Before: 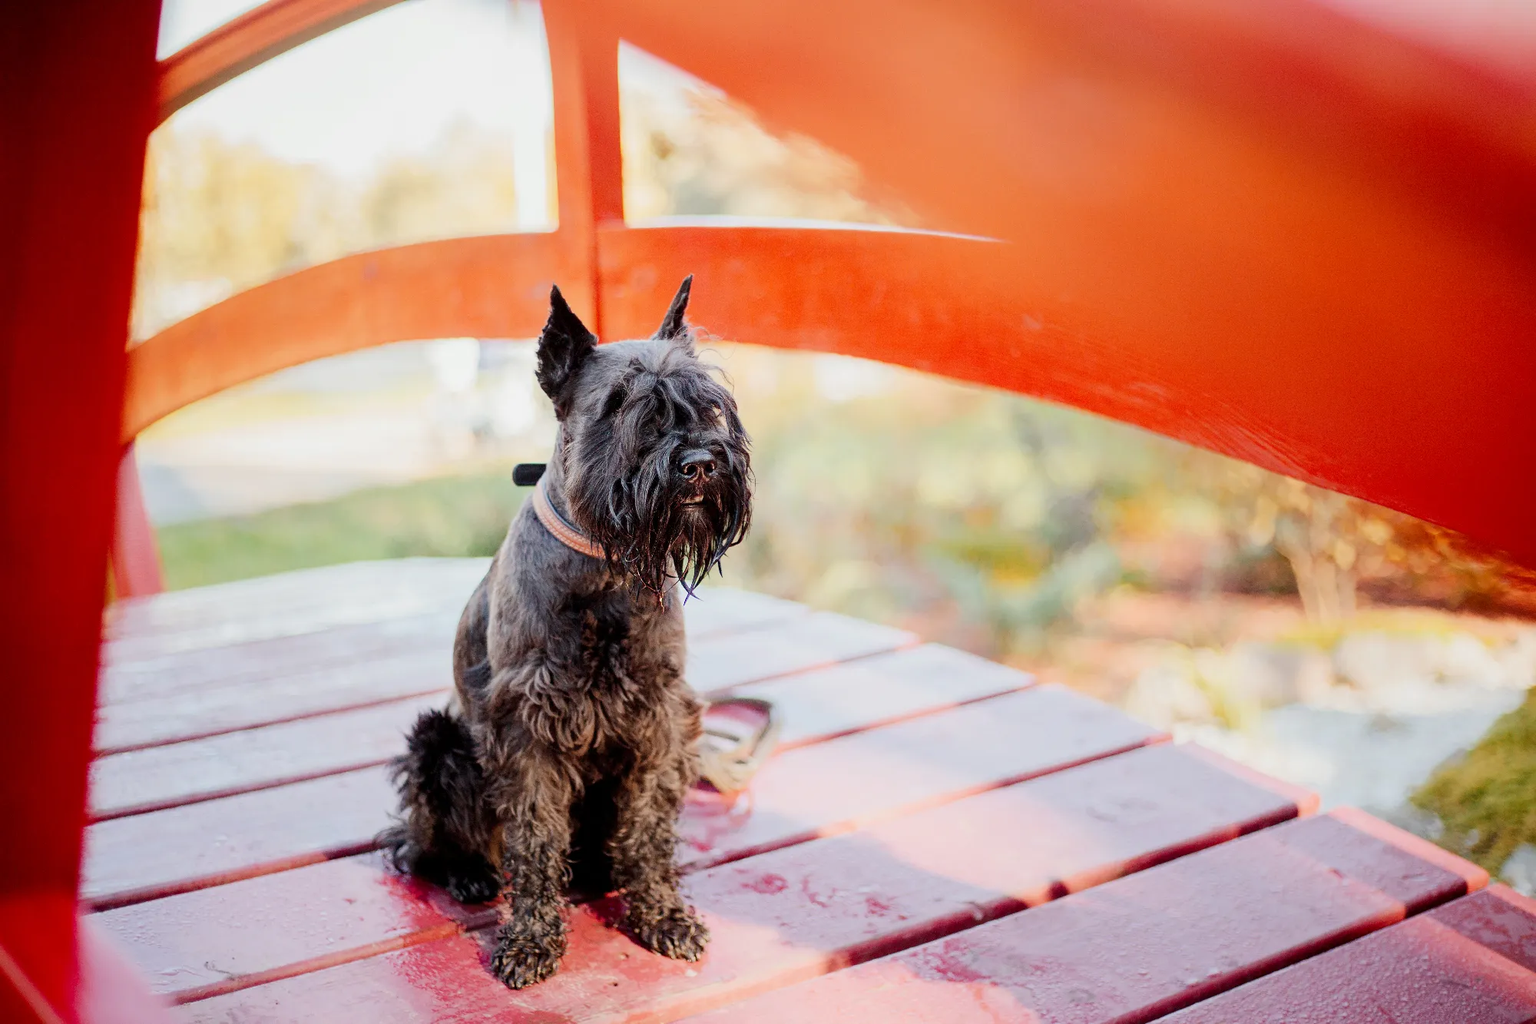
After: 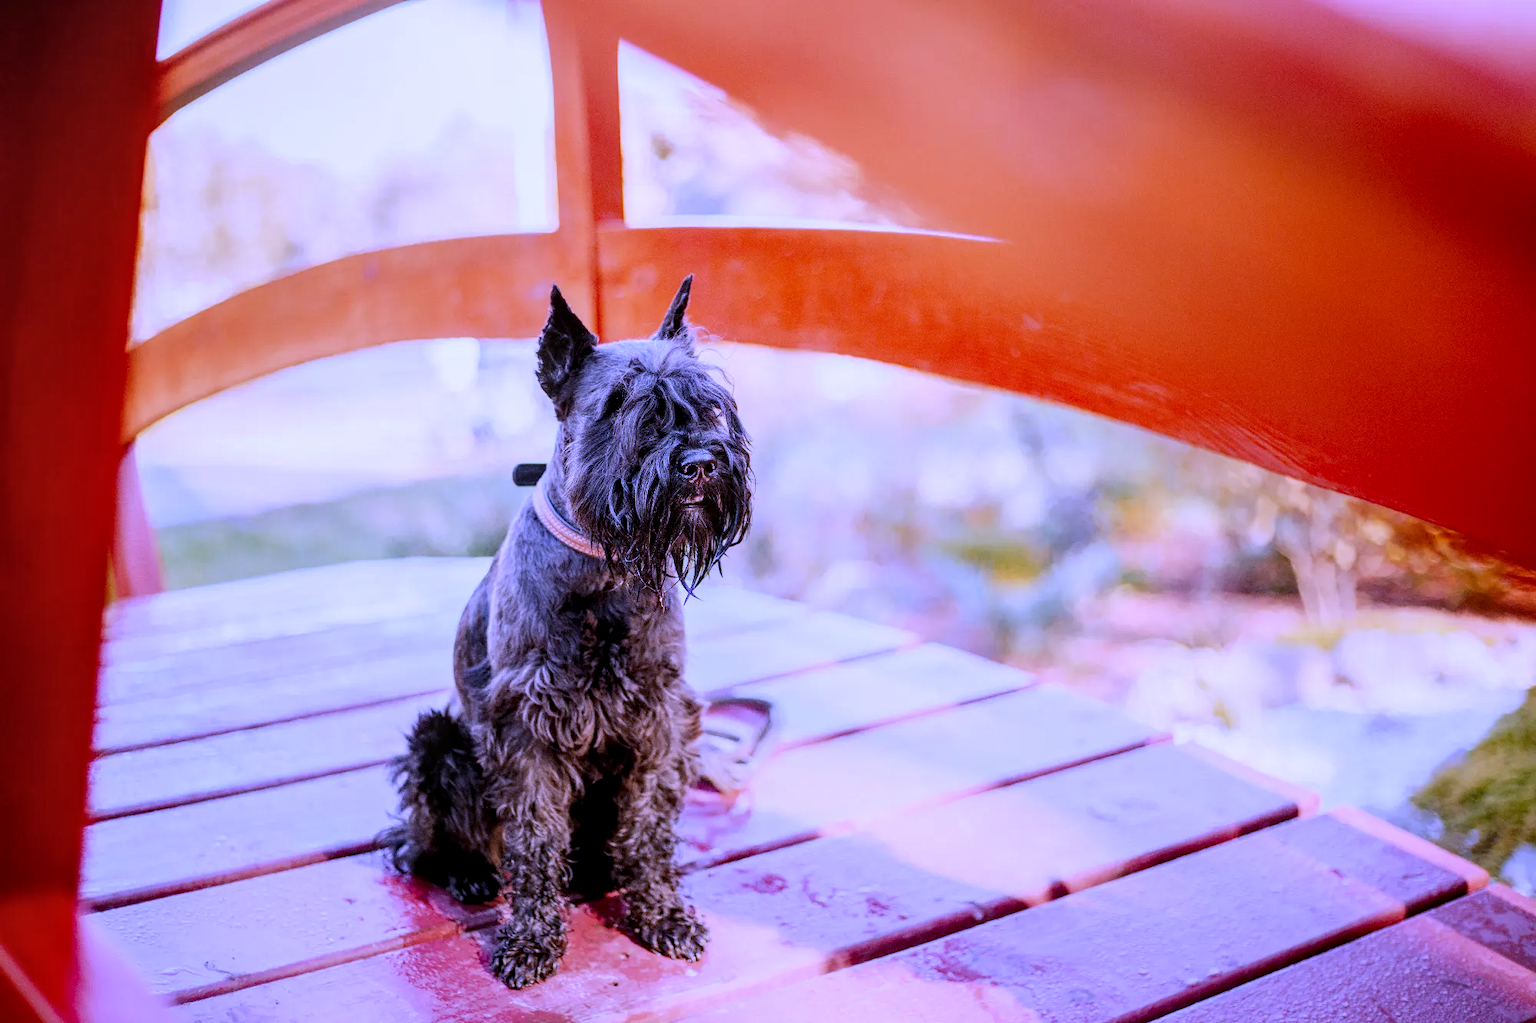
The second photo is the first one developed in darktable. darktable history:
exposure: exposure -0.151 EV, compensate highlight preservation false
white balance: red 0.98, blue 1.61
local contrast: detail 130%
